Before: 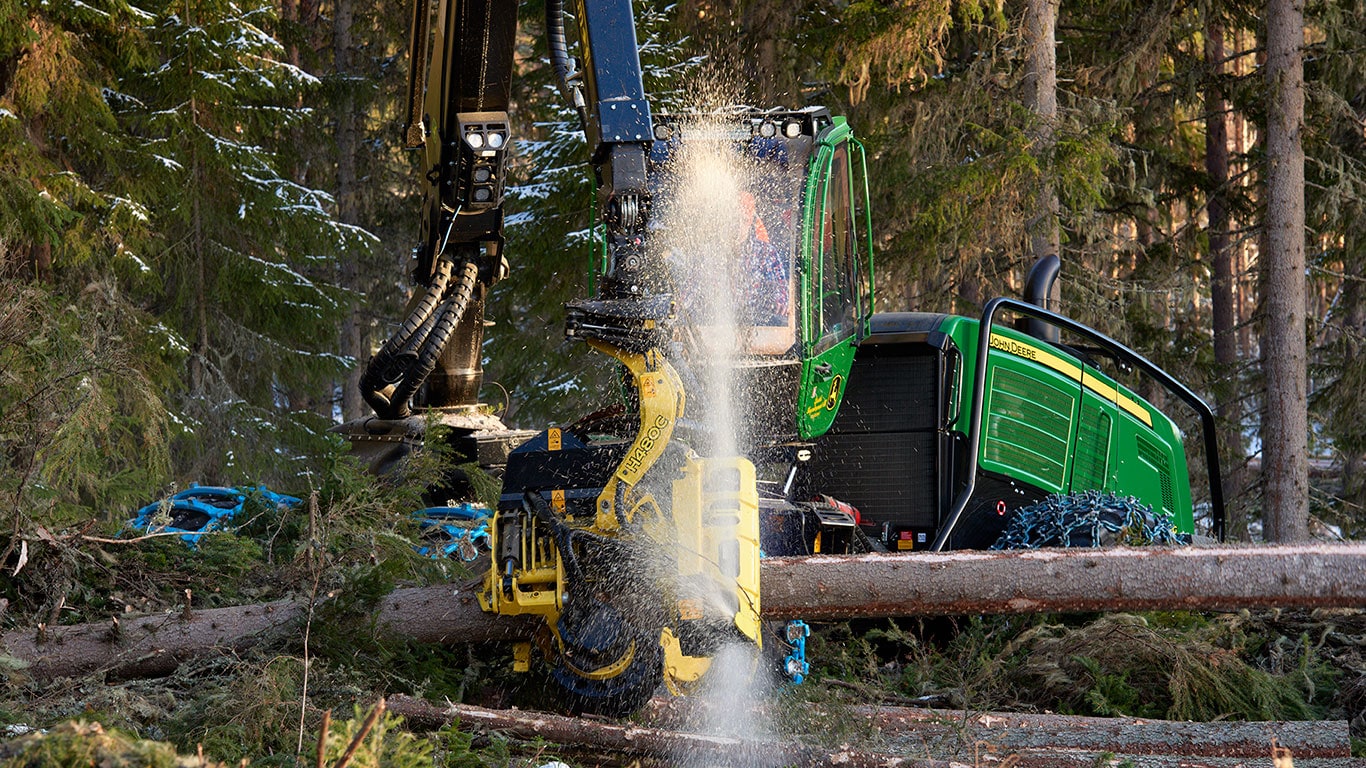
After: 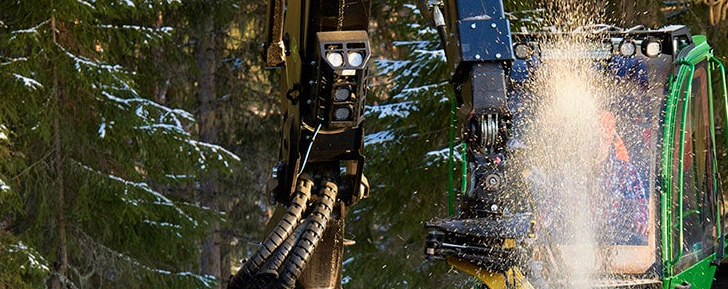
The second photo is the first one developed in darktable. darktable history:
exposure: exposure -0.043 EV, compensate exposure bias true, compensate highlight preservation false
velvia: on, module defaults
crop: left 10.294%, top 10.592%, right 36.346%, bottom 51.693%
